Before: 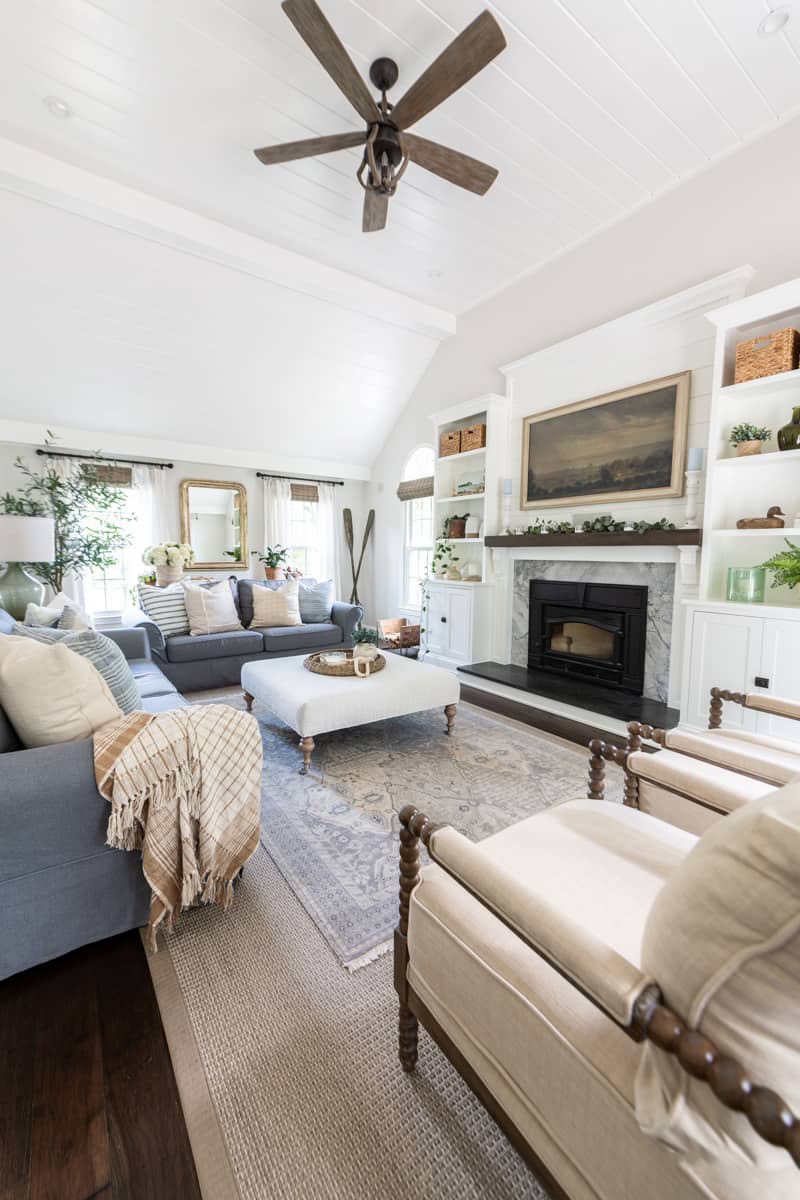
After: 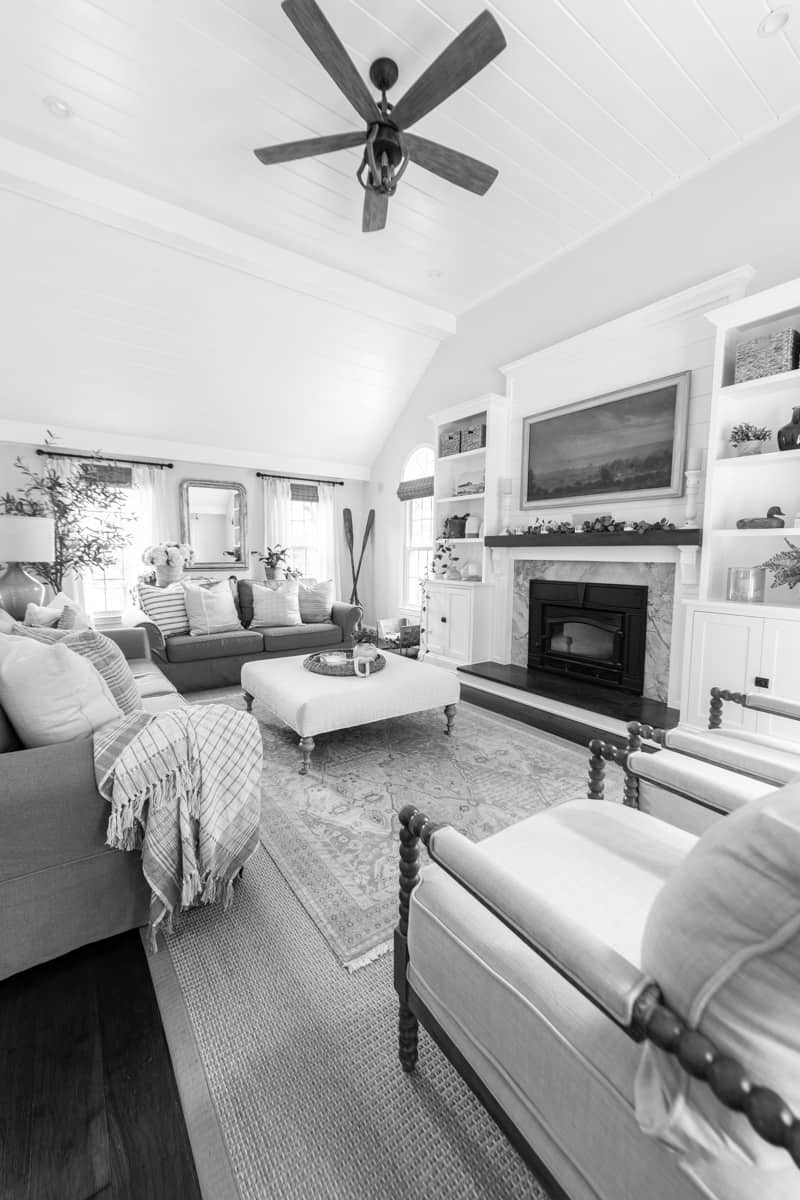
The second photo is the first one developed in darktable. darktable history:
color correction: highlights a* -0.772, highlights b* -8.92
monochrome: a 16.01, b -2.65, highlights 0.52
